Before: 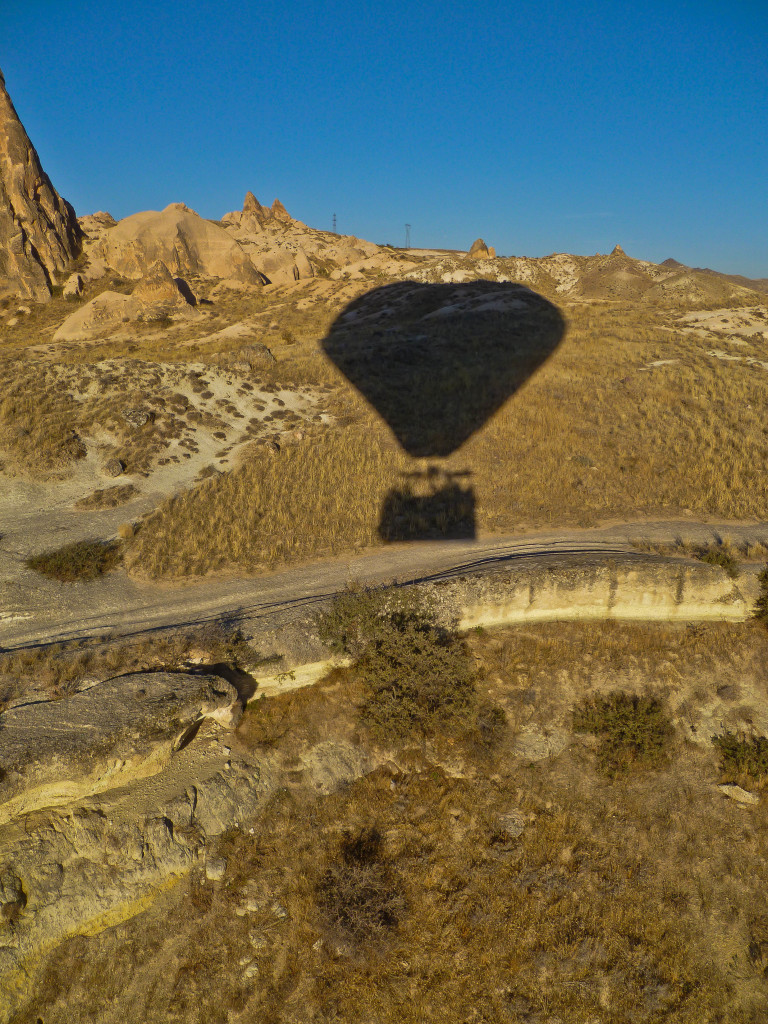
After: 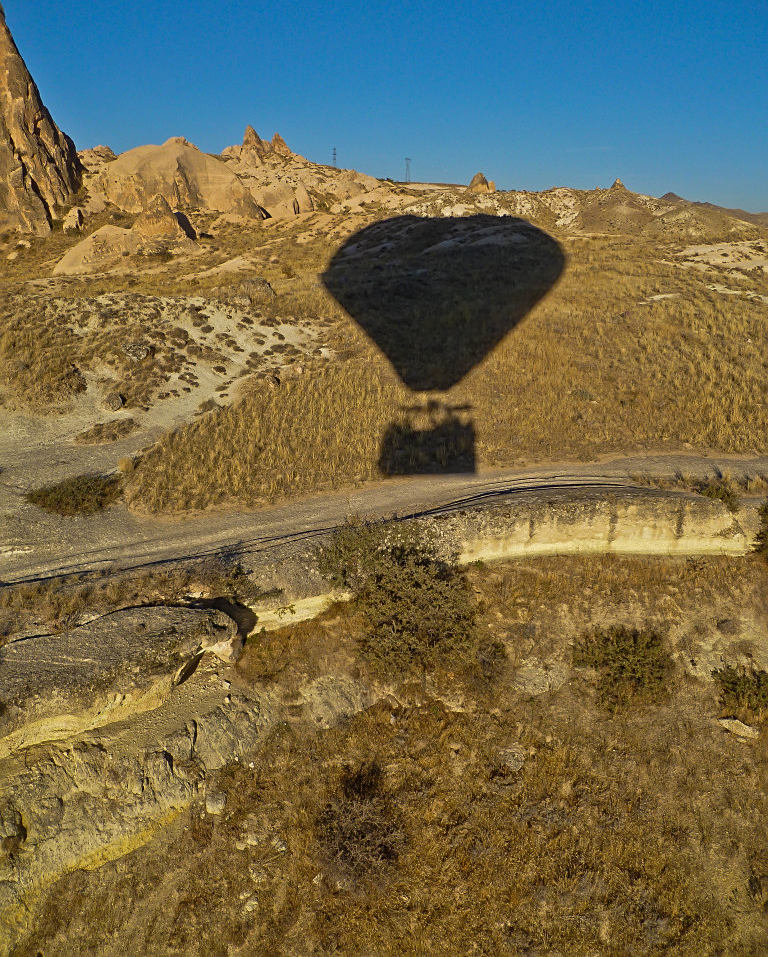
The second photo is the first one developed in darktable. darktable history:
sharpen: on, module defaults
crop and rotate: top 6.509%
